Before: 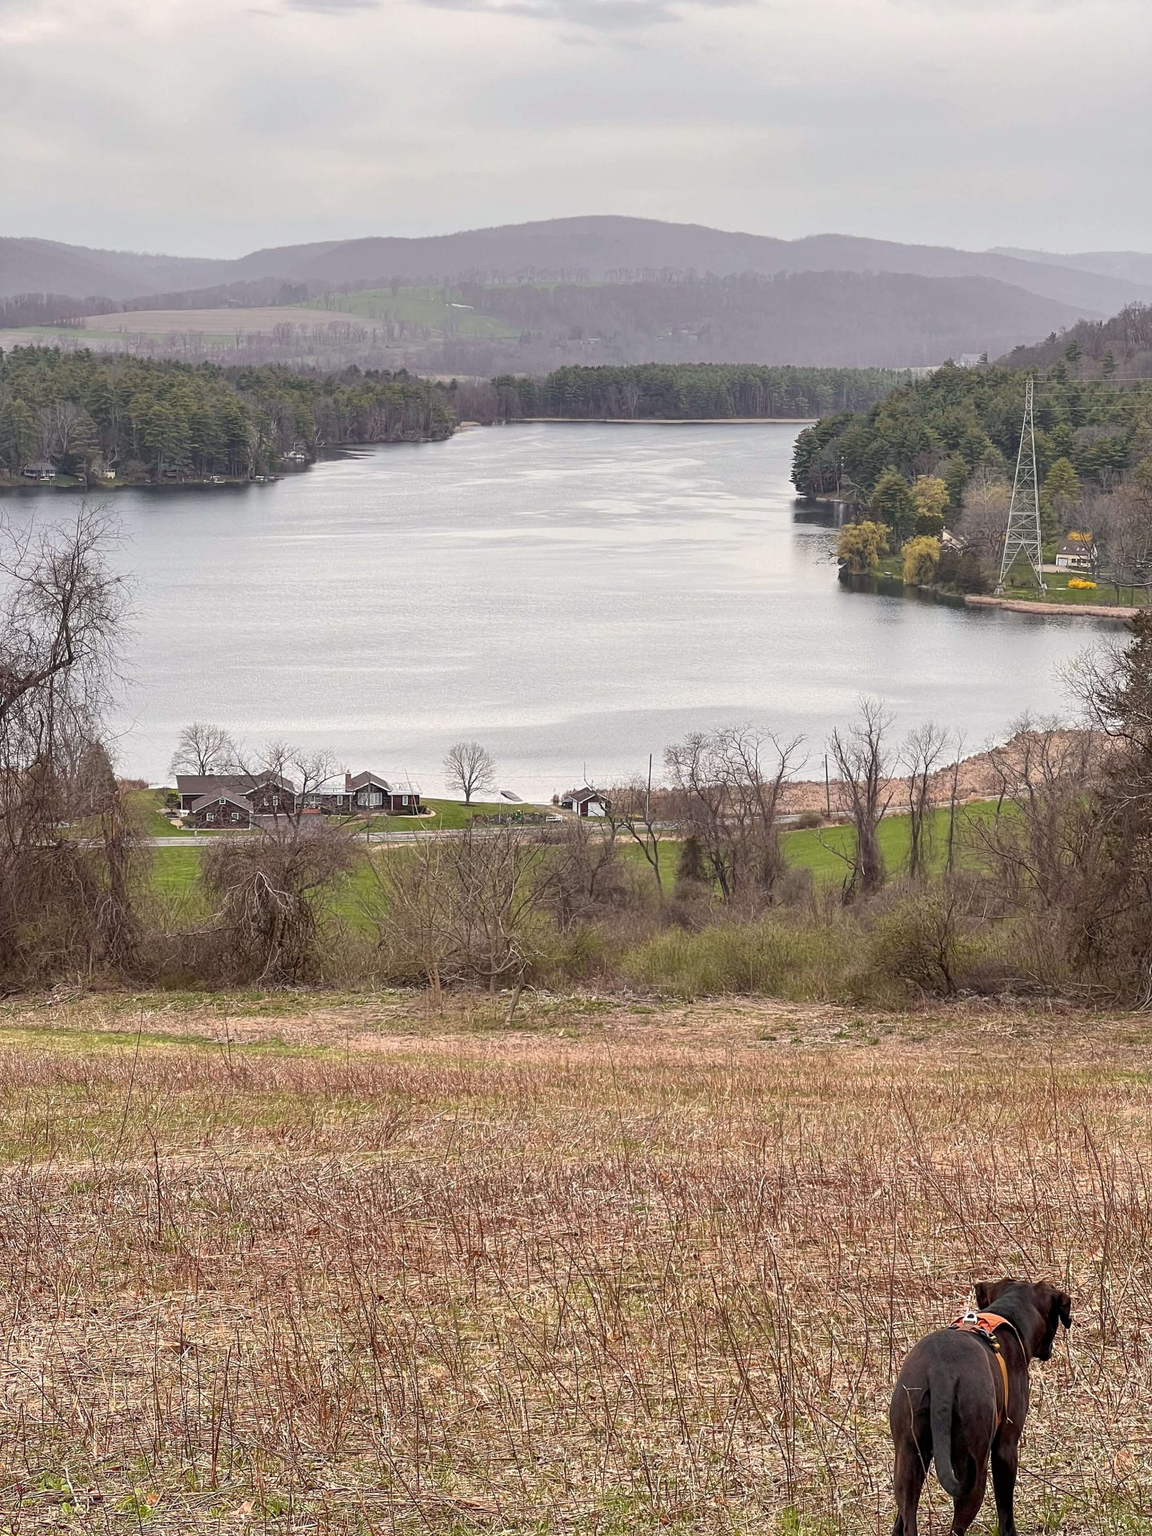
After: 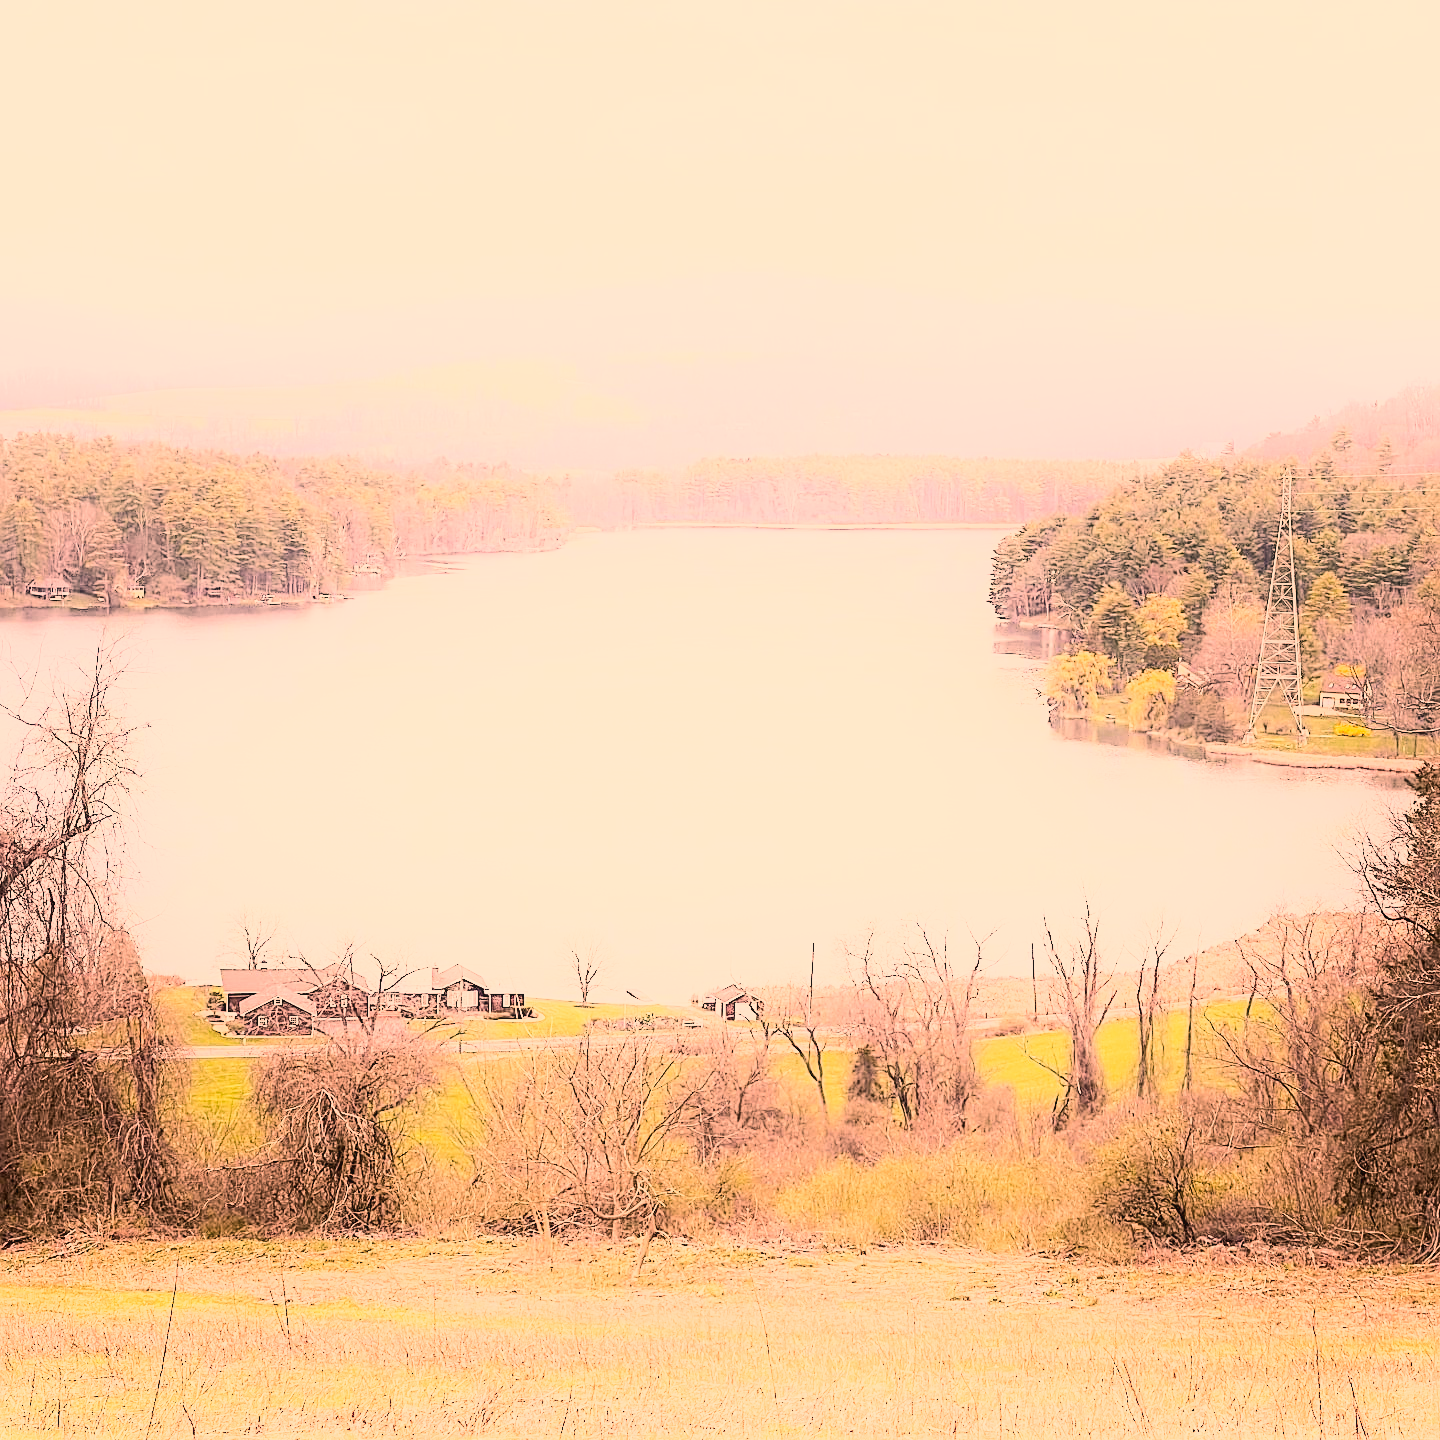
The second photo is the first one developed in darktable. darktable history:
exposure: exposure 0.207 EV, compensate highlight preservation false
color correction: highlights a* 40, highlights b* 40, saturation 0.69
shadows and highlights: shadows -21.3, highlights 100, soften with gaussian
color balance rgb: shadows lift › chroma 2%, shadows lift › hue 217.2°, power › chroma 0.25%, power › hue 60°, highlights gain › chroma 1.5%, highlights gain › hue 309.6°, global offset › luminance -0.5%, perceptual saturation grading › global saturation 15%, global vibrance 20%
crop: bottom 24.988%
tone curve: curves: ch0 [(0, 0.026) (0.146, 0.158) (0.272, 0.34) (0.434, 0.625) (0.676, 0.871) (0.994, 0.955)], color space Lab, linked channels, preserve colors none
sharpen: on, module defaults
color balance: on, module defaults
